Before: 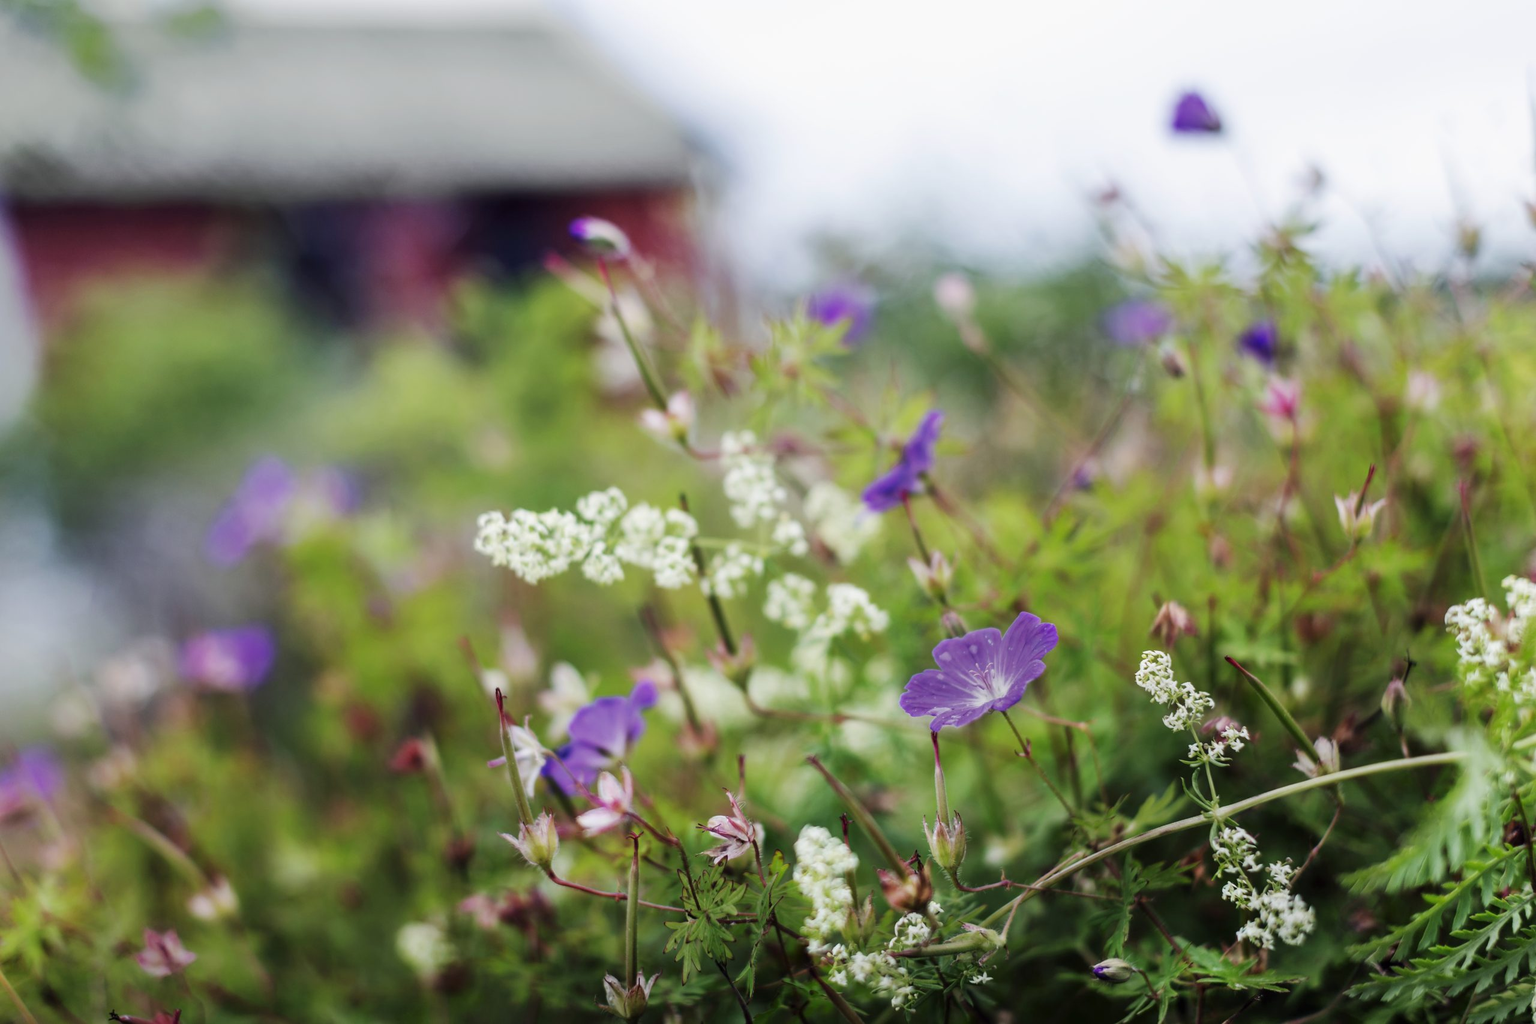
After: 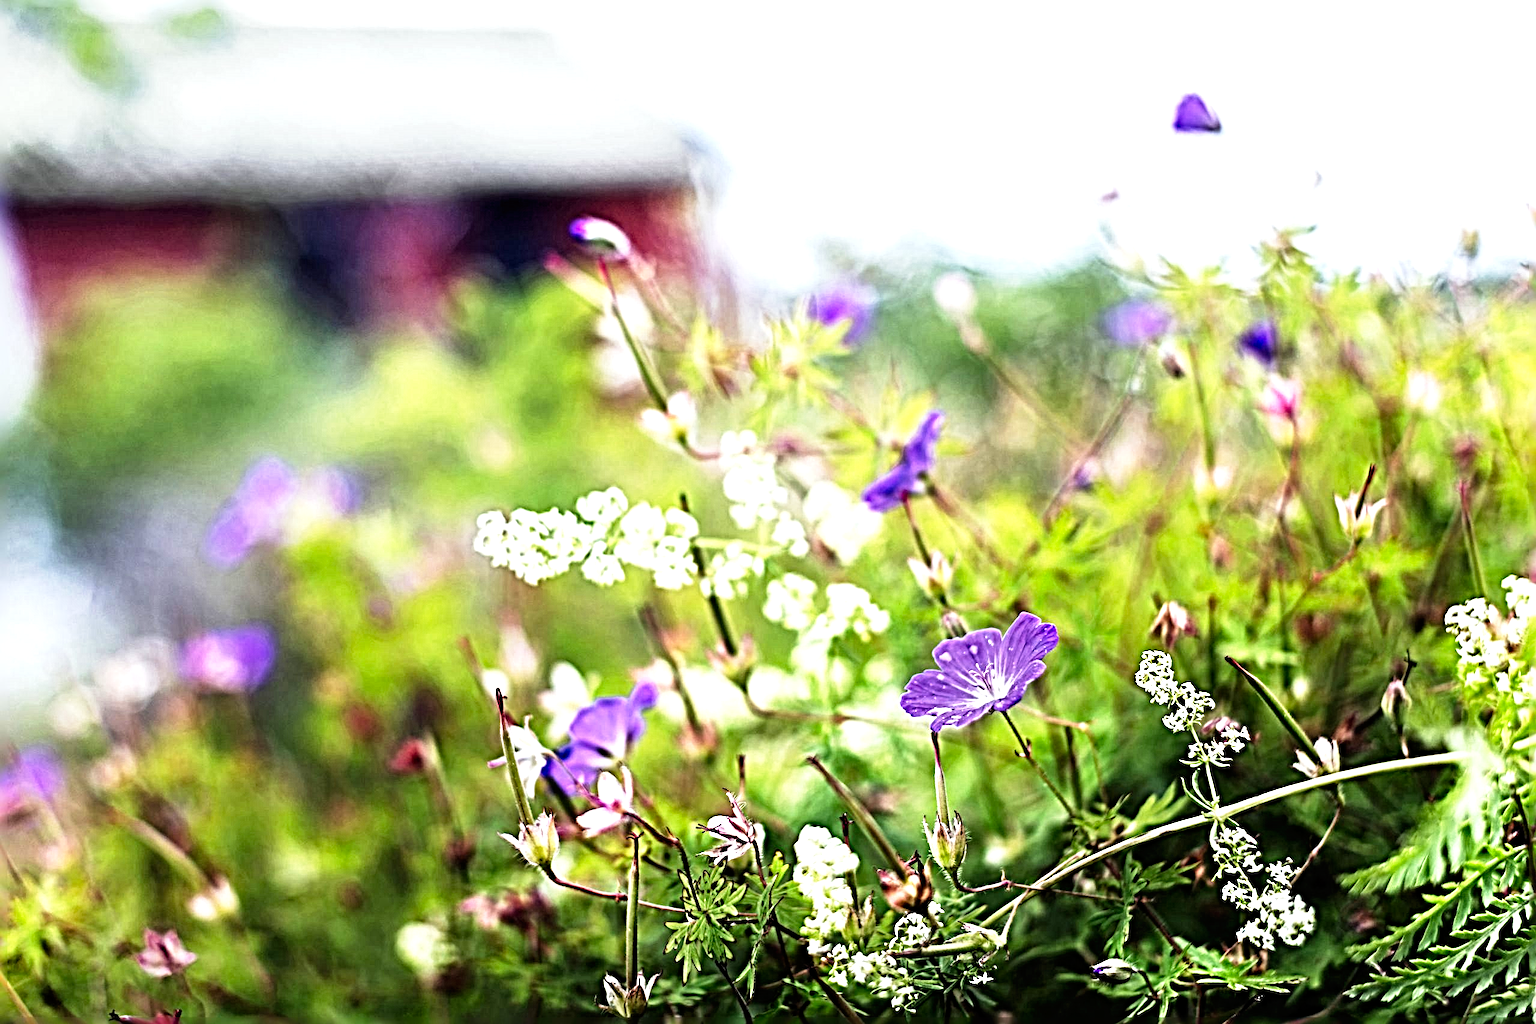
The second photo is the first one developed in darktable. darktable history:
sharpen: radius 6.3, amount 1.8, threshold 0
exposure: black level correction 0, exposure 1.1 EV, compensate exposure bias true, compensate highlight preservation false
tone curve: curves: ch0 [(0, 0) (0.003, 0) (0.011, 0.001) (0.025, 0.003) (0.044, 0.006) (0.069, 0.009) (0.1, 0.013) (0.136, 0.032) (0.177, 0.067) (0.224, 0.121) (0.277, 0.185) (0.335, 0.255) (0.399, 0.333) (0.468, 0.417) (0.543, 0.508) (0.623, 0.606) (0.709, 0.71) (0.801, 0.819) (0.898, 0.926) (1, 1)], preserve colors none
